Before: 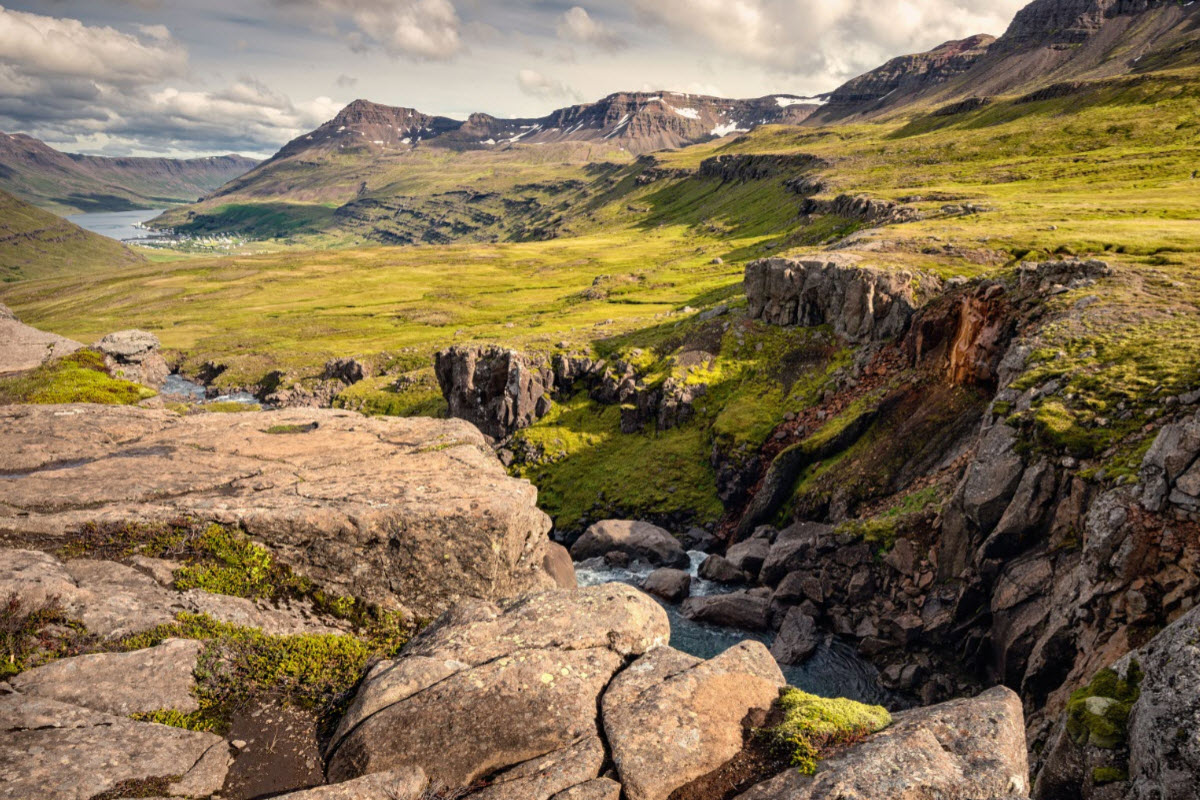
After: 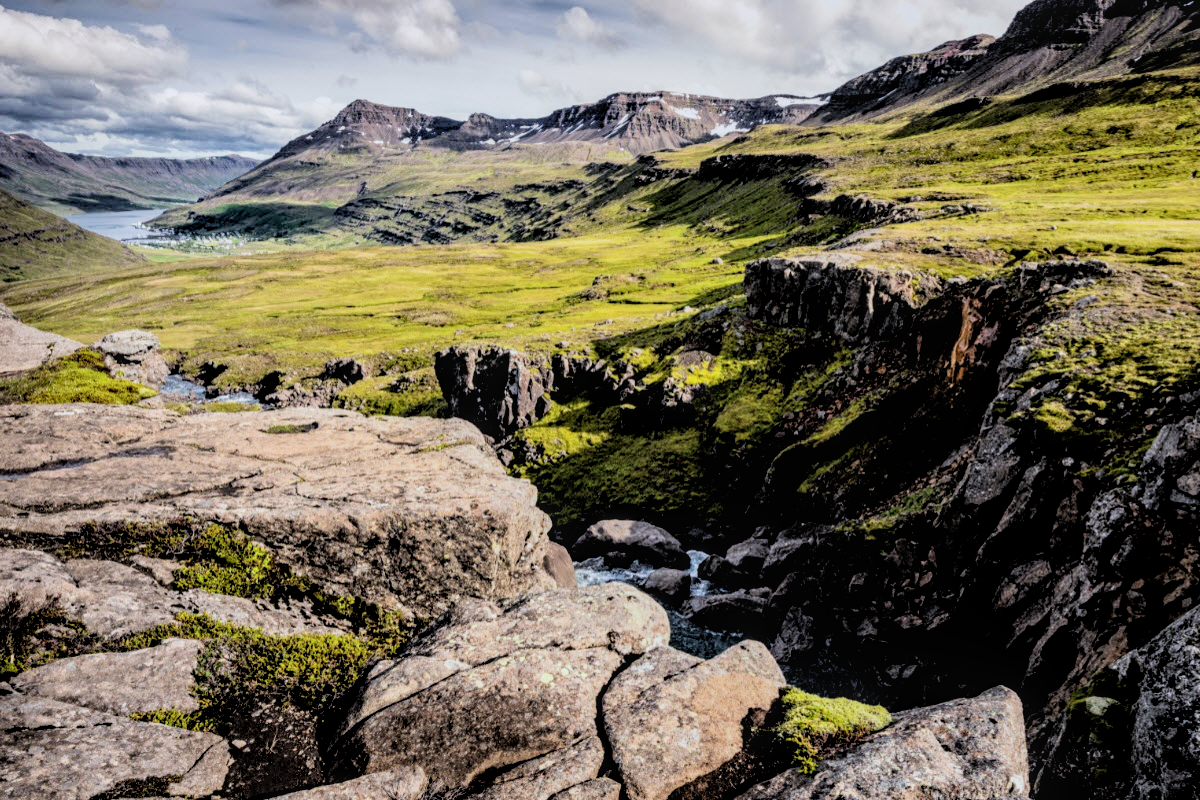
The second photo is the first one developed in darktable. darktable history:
white balance: red 0.926, green 1.003, blue 1.133
local contrast: on, module defaults
filmic rgb: black relative exposure -5 EV, hardness 2.88, contrast 1.4, highlights saturation mix -30%
rgb levels: levels [[0.029, 0.461, 0.922], [0, 0.5, 1], [0, 0.5, 1]]
